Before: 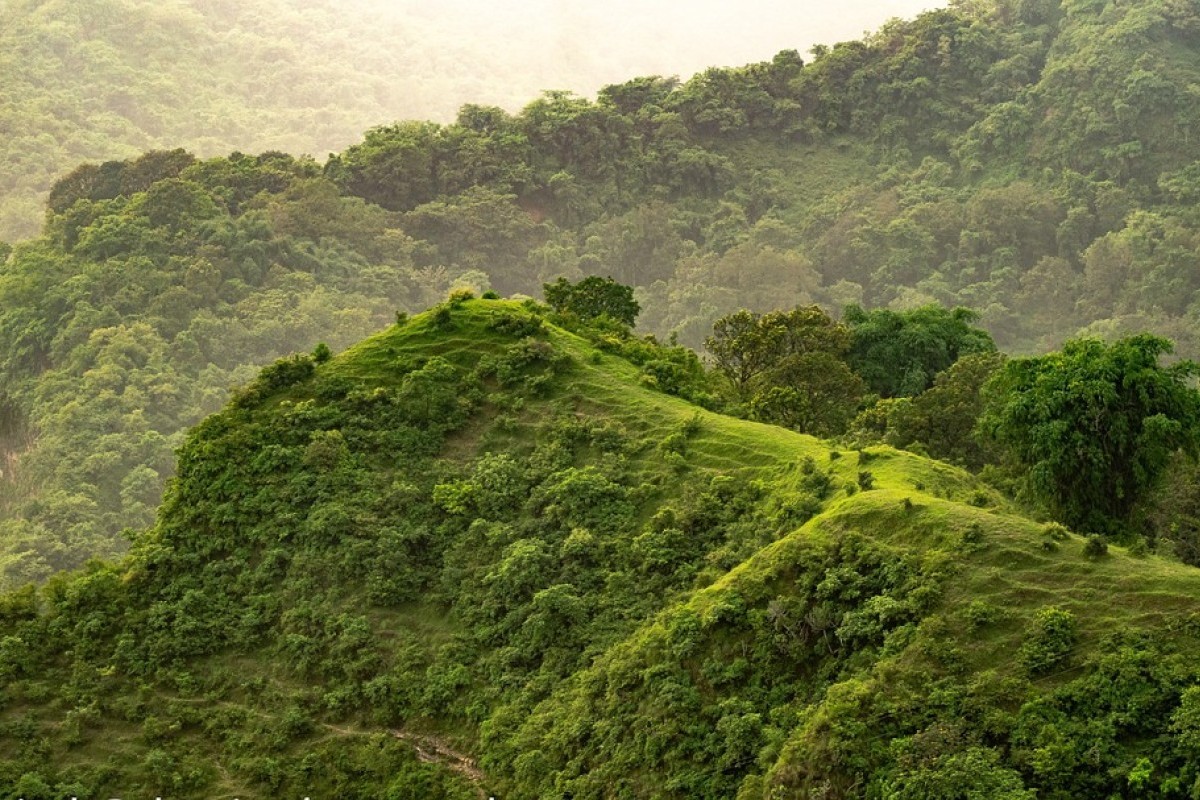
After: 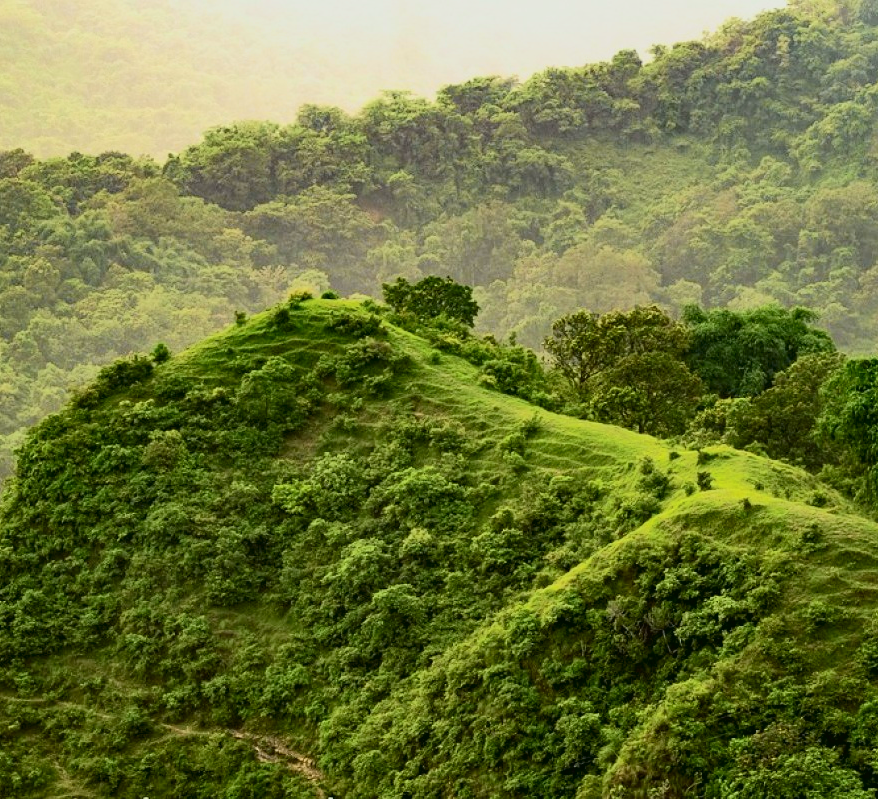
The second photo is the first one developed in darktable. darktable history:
tone curve: curves: ch0 [(0, 0.017) (0.091, 0.04) (0.296, 0.276) (0.439, 0.482) (0.64, 0.729) (0.785, 0.817) (0.995, 0.917)]; ch1 [(0, 0) (0.384, 0.365) (0.463, 0.447) (0.486, 0.474) (0.503, 0.497) (0.526, 0.52) (0.555, 0.564) (0.578, 0.589) (0.638, 0.66) (0.766, 0.773) (1, 1)]; ch2 [(0, 0) (0.374, 0.344) (0.446, 0.443) (0.501, 0.509) (0.528, 0.522) (0.569, 0.593) (0.61, 0.646) (0.666, 0.688) (1, 1)], color space Lab, independent channels, preserve colors none
crop: left 13.443%, right 13.31%
